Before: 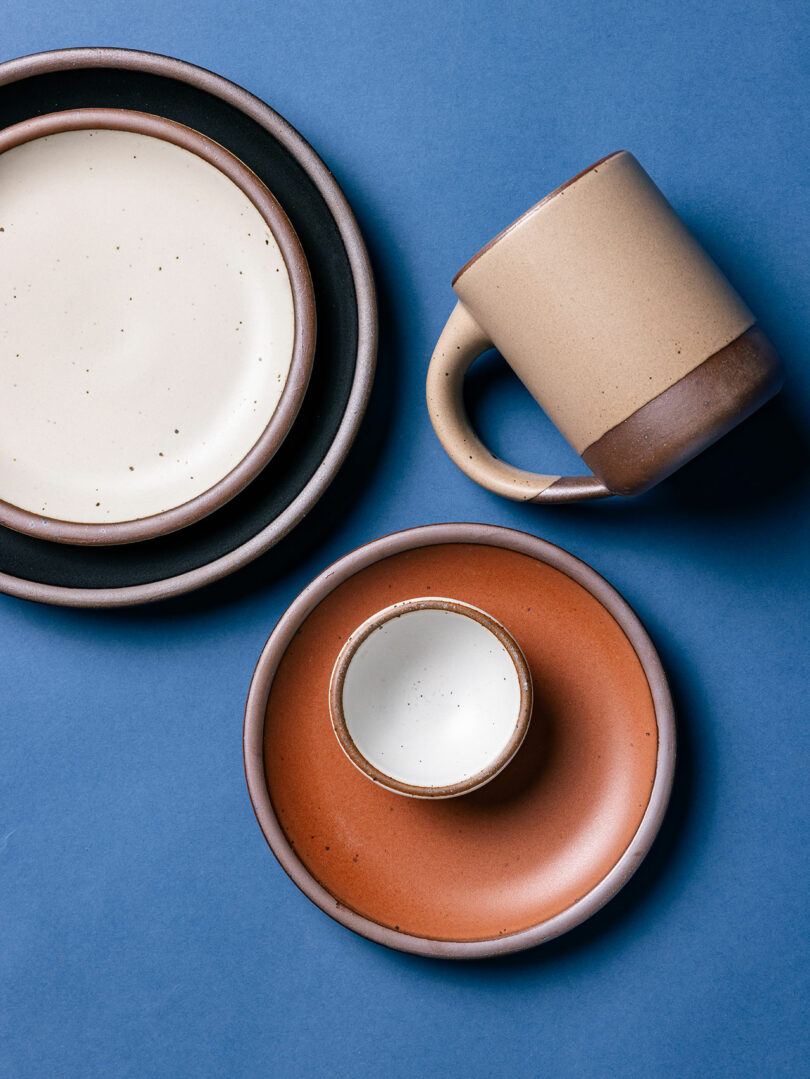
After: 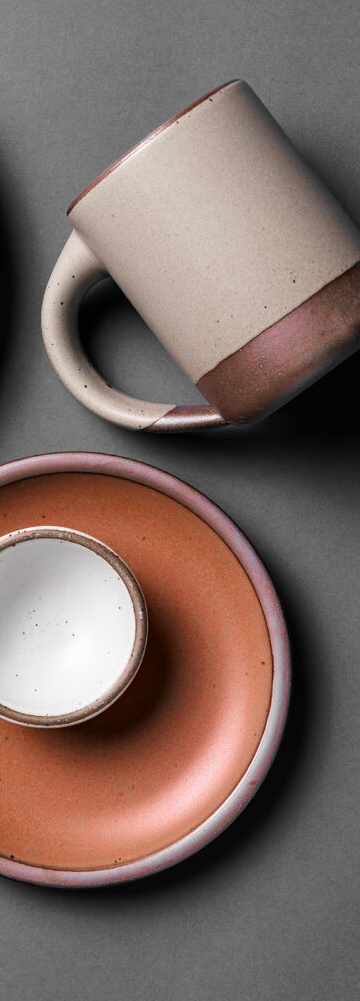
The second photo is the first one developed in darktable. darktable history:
white balance: emerald 1
color zones: curves: ch1 [(0, 0.831) (0.08, 0.771) (0.157, 0.268) (0.241, 0.207) (0.562, -0.005) (0.714, -0.013) (0.876, 0.01) (1, 0.831)]
crop: left 47.628%, top 6.643%, right 7.874%
